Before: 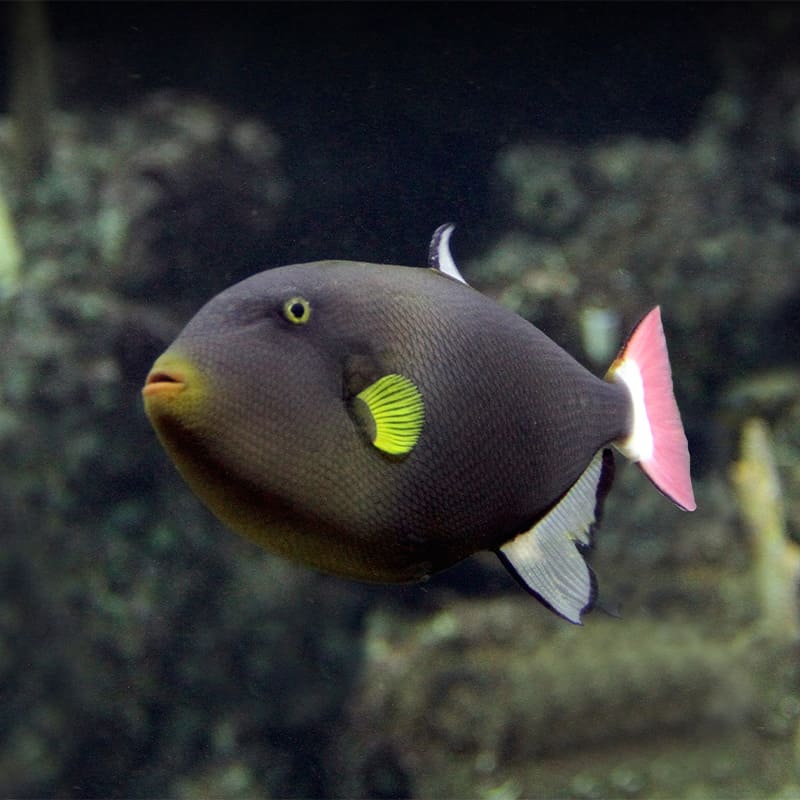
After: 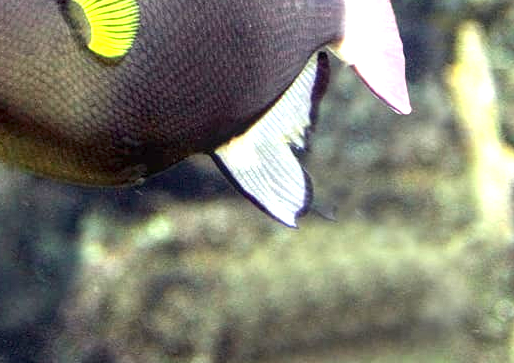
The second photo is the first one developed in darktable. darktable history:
local contrast: on, module defaults
crop and rotate: left 35.69%, top 49.739%, bottom 4.773%
exposure: black level correction 0, exposure 1.672 EV, compensate exposure bias true, compensate highlight preservation false
